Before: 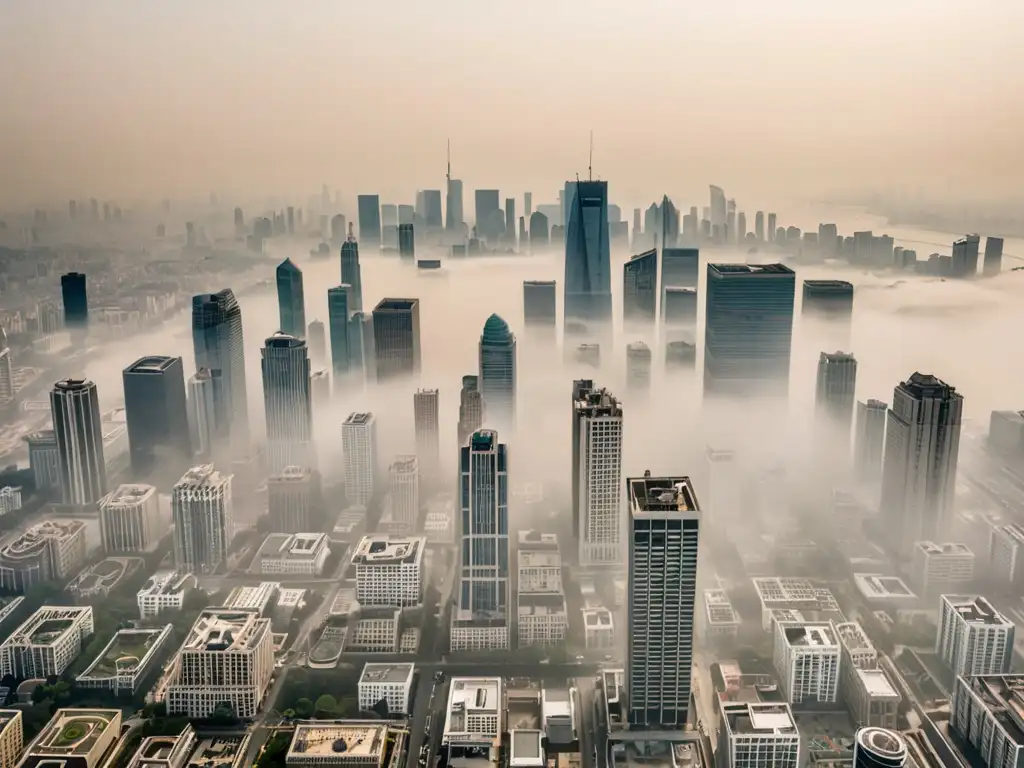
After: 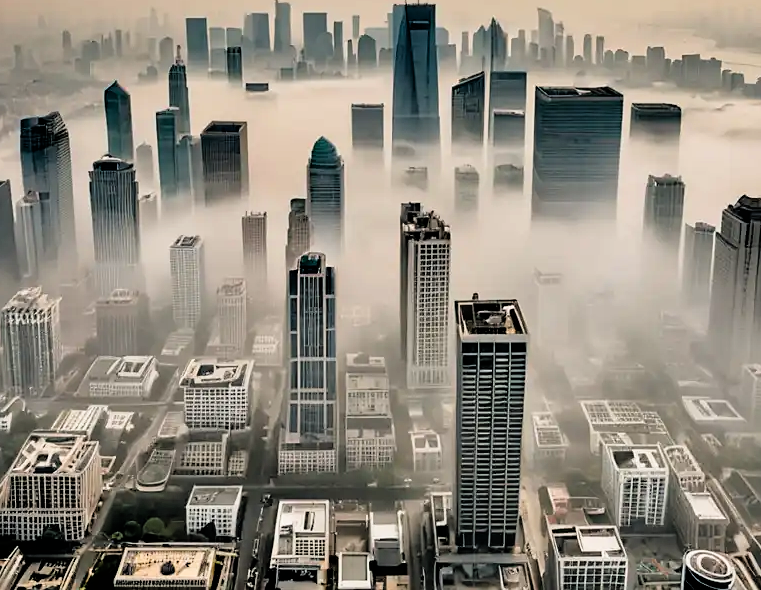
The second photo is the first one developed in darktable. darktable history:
haze removal: compatibility mode true, adaptive false
sharpen: radius 1.596, amount 0.367, threshold 1.486
crop: left 16.848%, top 23.092%, right 8.816%
filmic rgb: black relative exposure -4.9 EV, white relative exposure 2.83 EV, hardness 3.7
shadows and highlights: shadows 74.02, highlights -25.47, soften with gaussian
